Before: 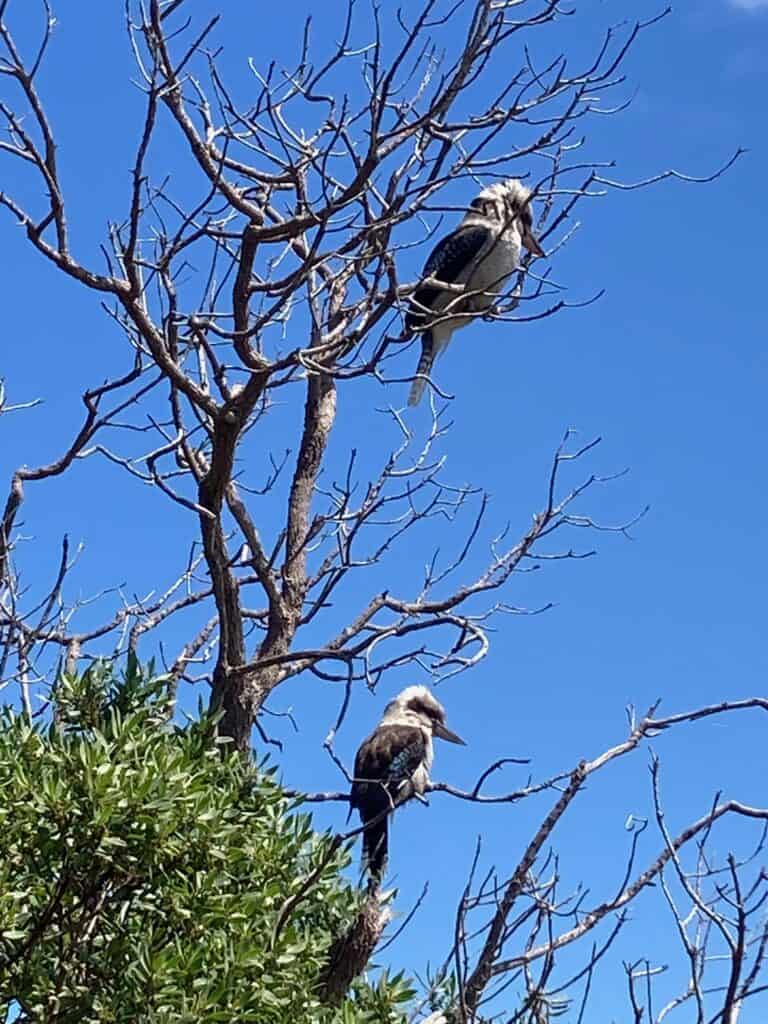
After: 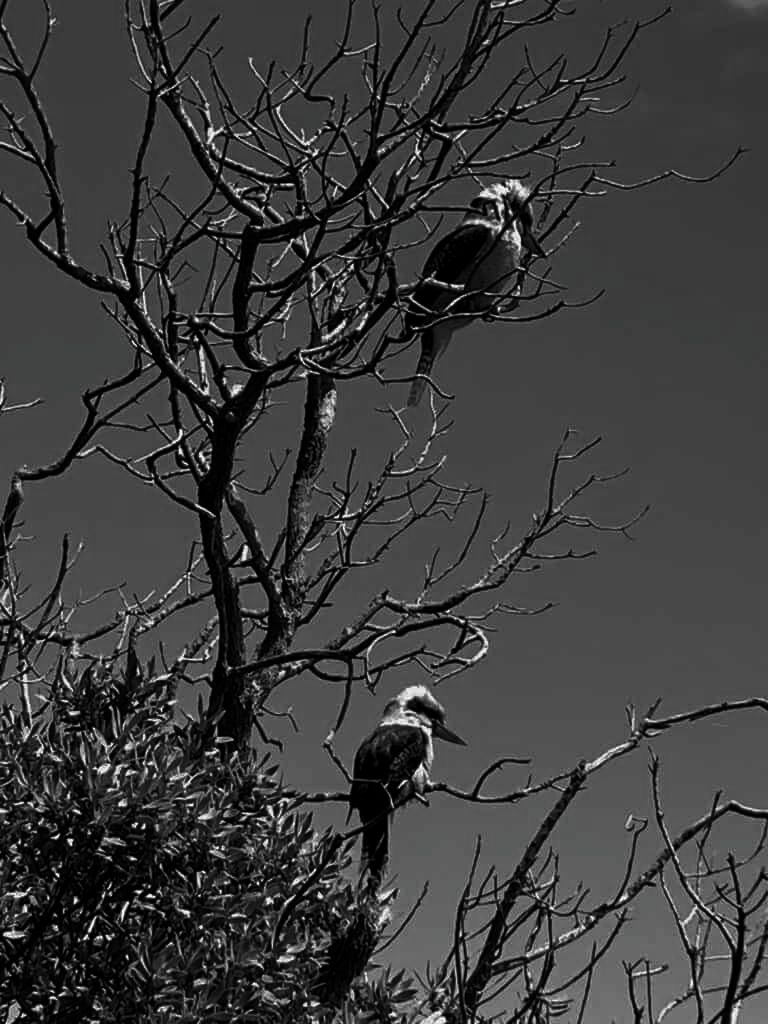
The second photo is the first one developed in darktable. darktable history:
contrast brightness saturation: contrast -0.032, brightness -0.605, saturation -0.996
